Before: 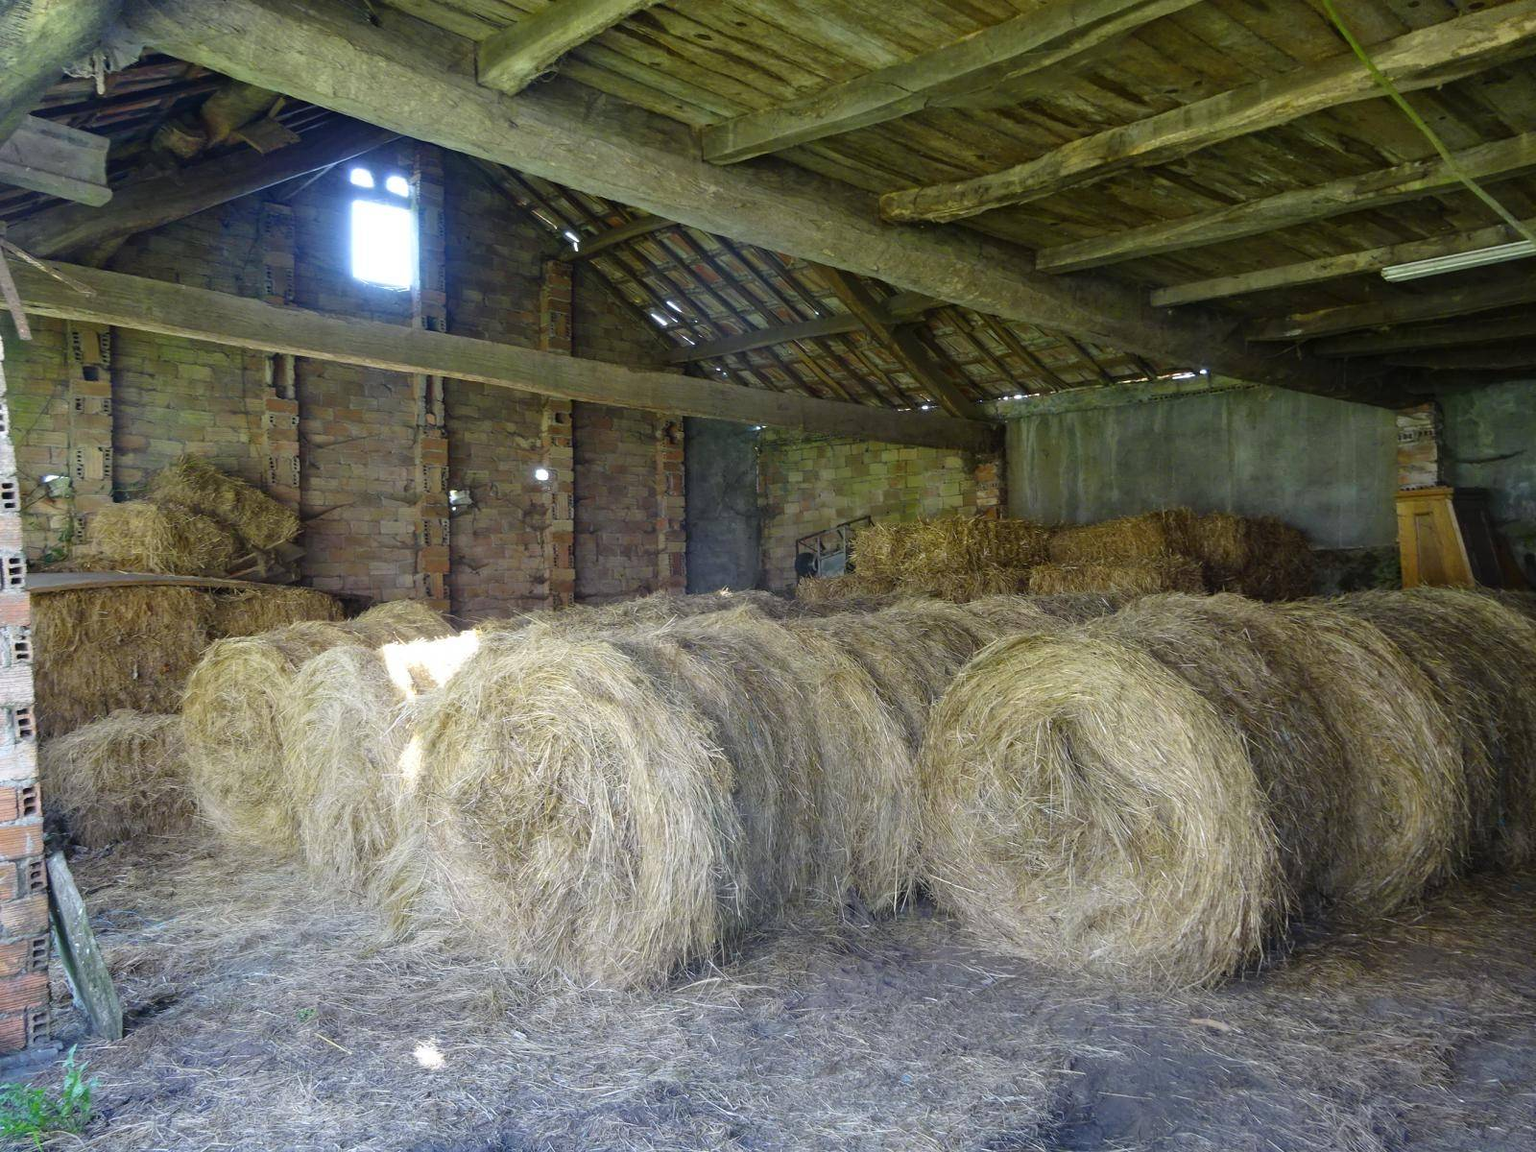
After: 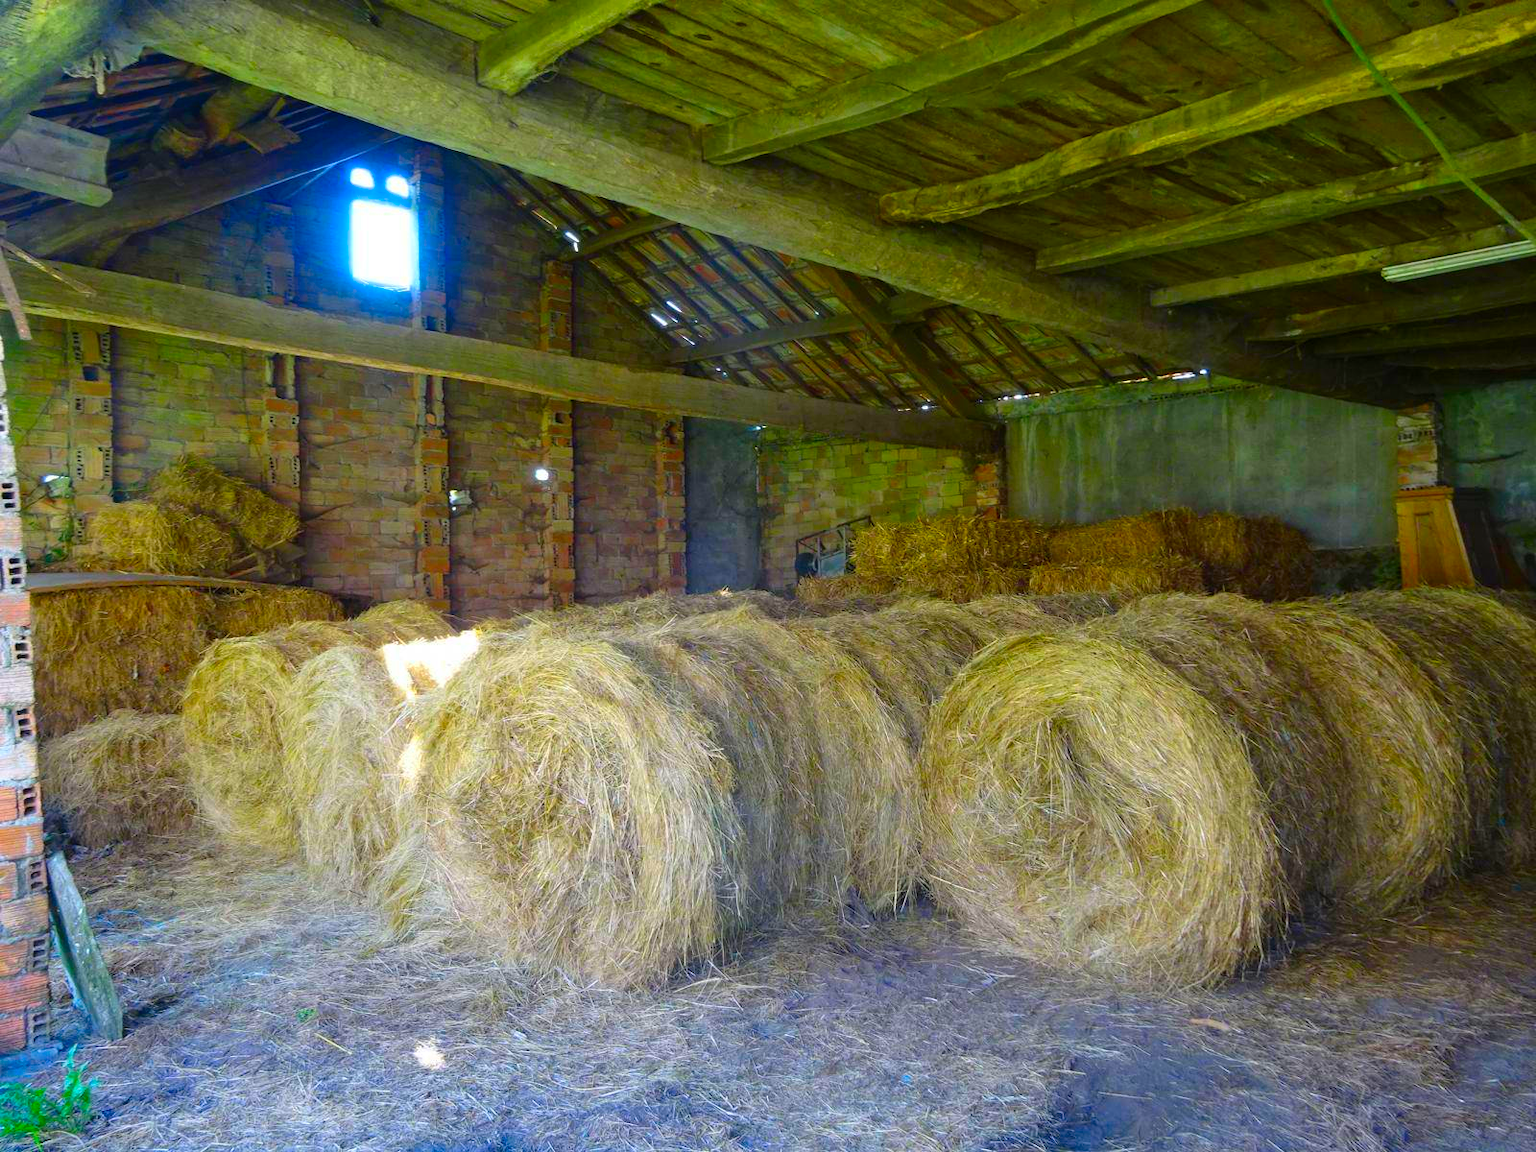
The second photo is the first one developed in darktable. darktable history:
color correction: highlights b* 0.004, saturation 2.12
